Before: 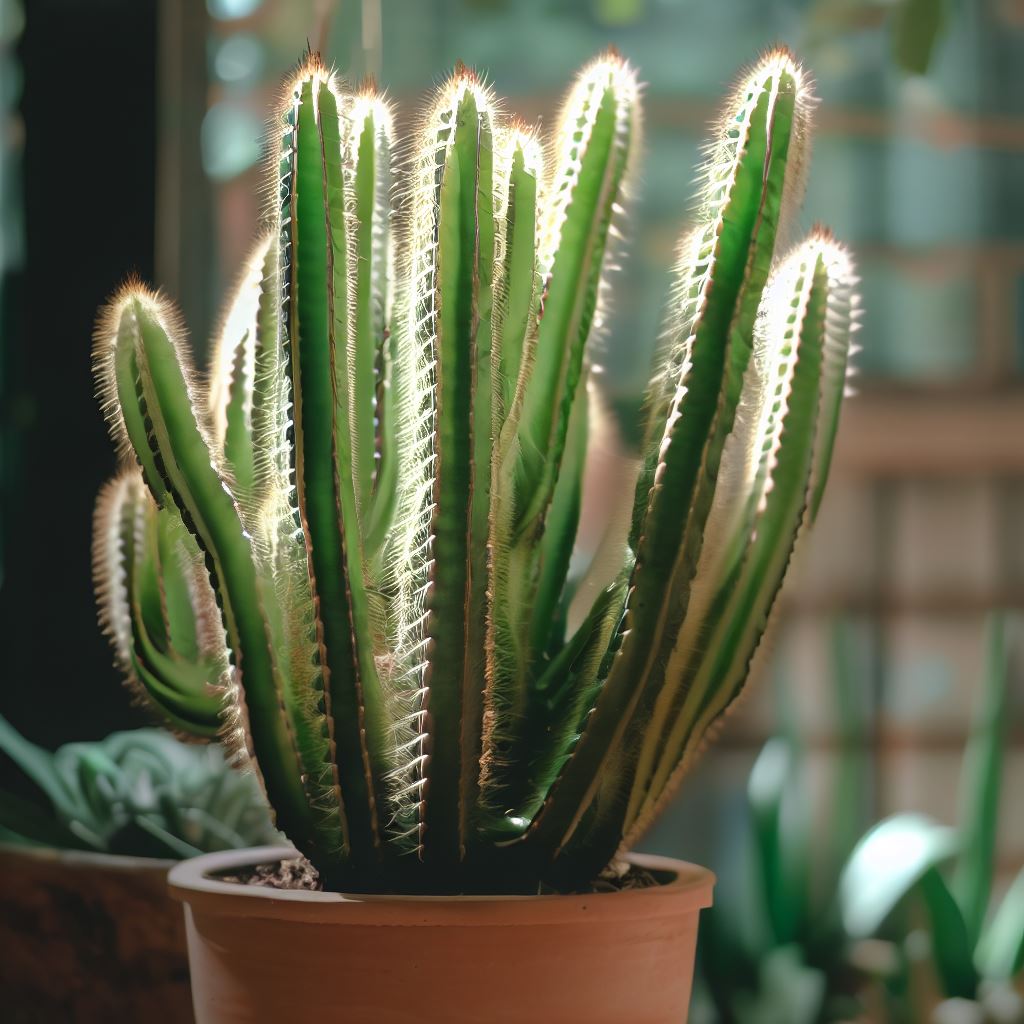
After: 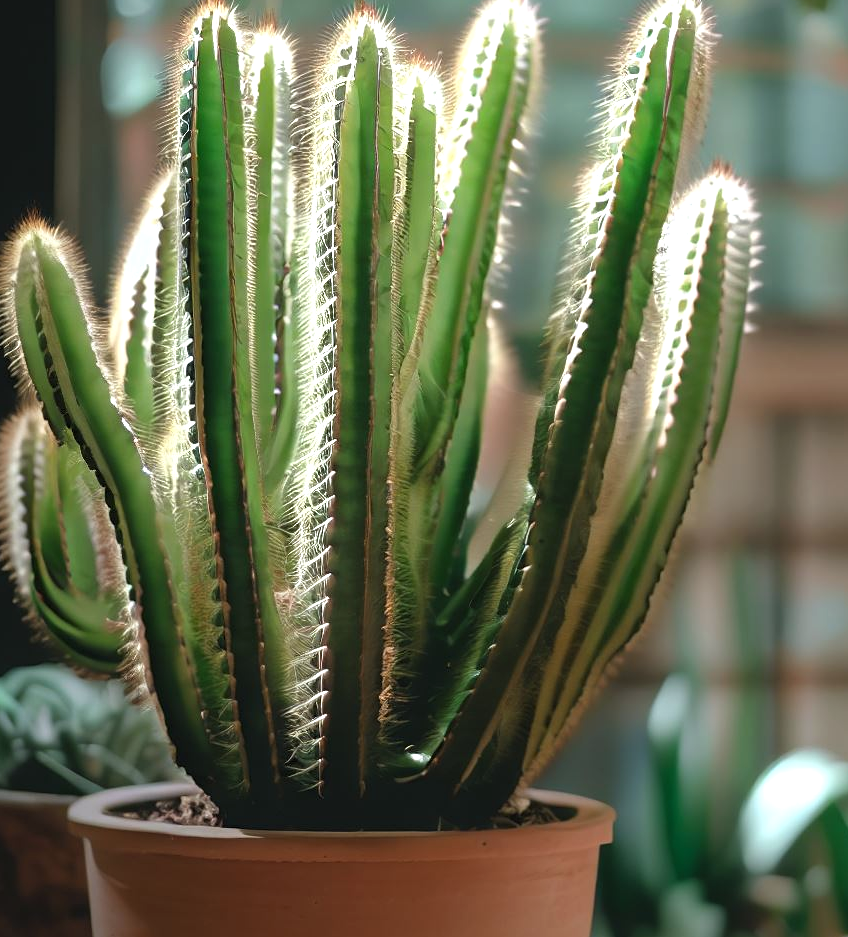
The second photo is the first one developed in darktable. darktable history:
white balance: red 0.988, blue 1.017
crop: left 9.807%, top 6.259%, right 7.334%, bottom 2.177%
levels: levels [0.016, 0.484, 0.953]
sharpen: amount 0.2
